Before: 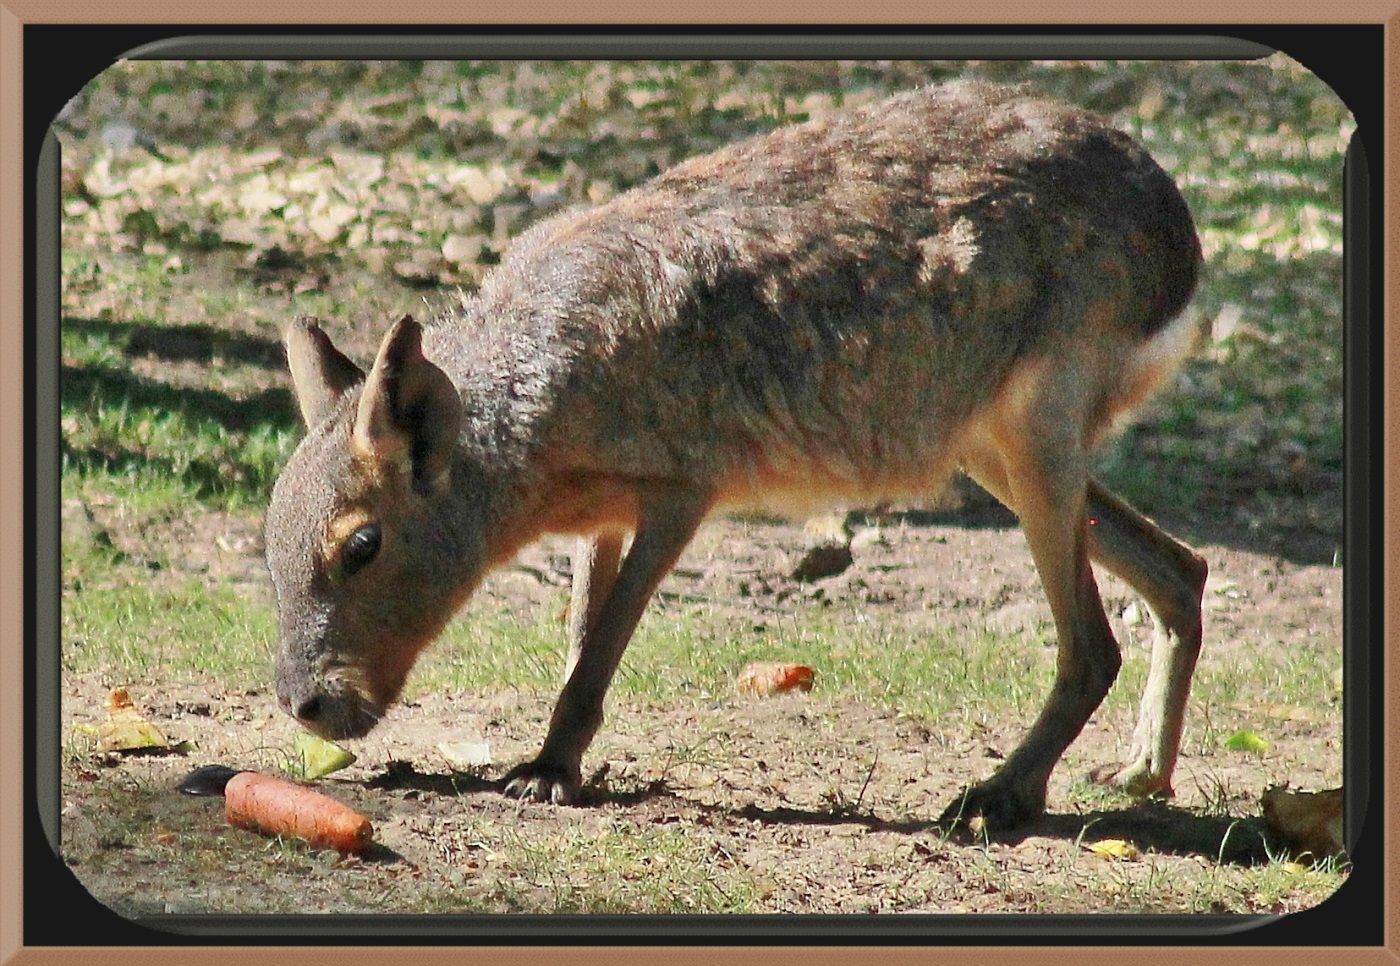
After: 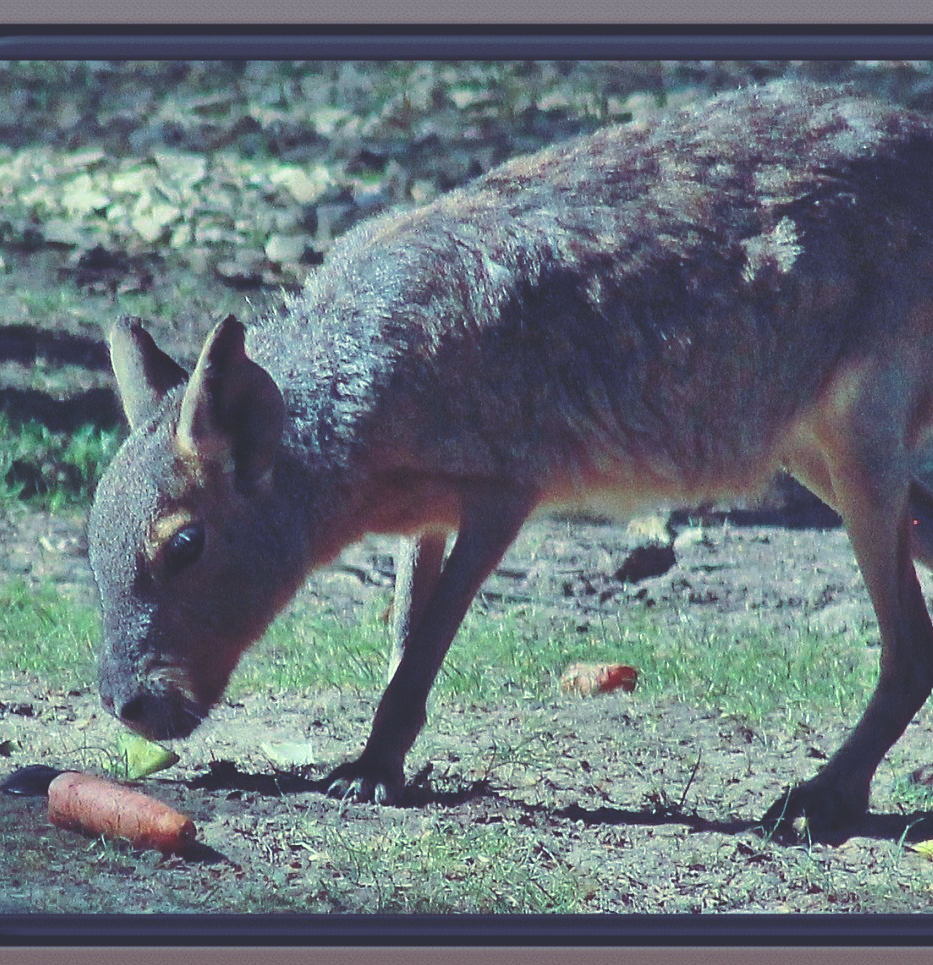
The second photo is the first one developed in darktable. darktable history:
crop and rotate: left 12.673%, right 20.66%
rgb curve: curves: ch0 [(0, 0.186) (0.314, 0.284) (0.576, 0.466) (0.805, 0.691) (0.936, 0.886)]; ch1 [(0, 0.186) (0.314, 0.284) (0.581, 0.534) (0.771, 0.746) (0.936, 0.958)]; ch2 [(0, 0.216) (0.275, 0.39) (1, 1)], mode RGB, independent channels, compensate middle gray true, preserve colors none
